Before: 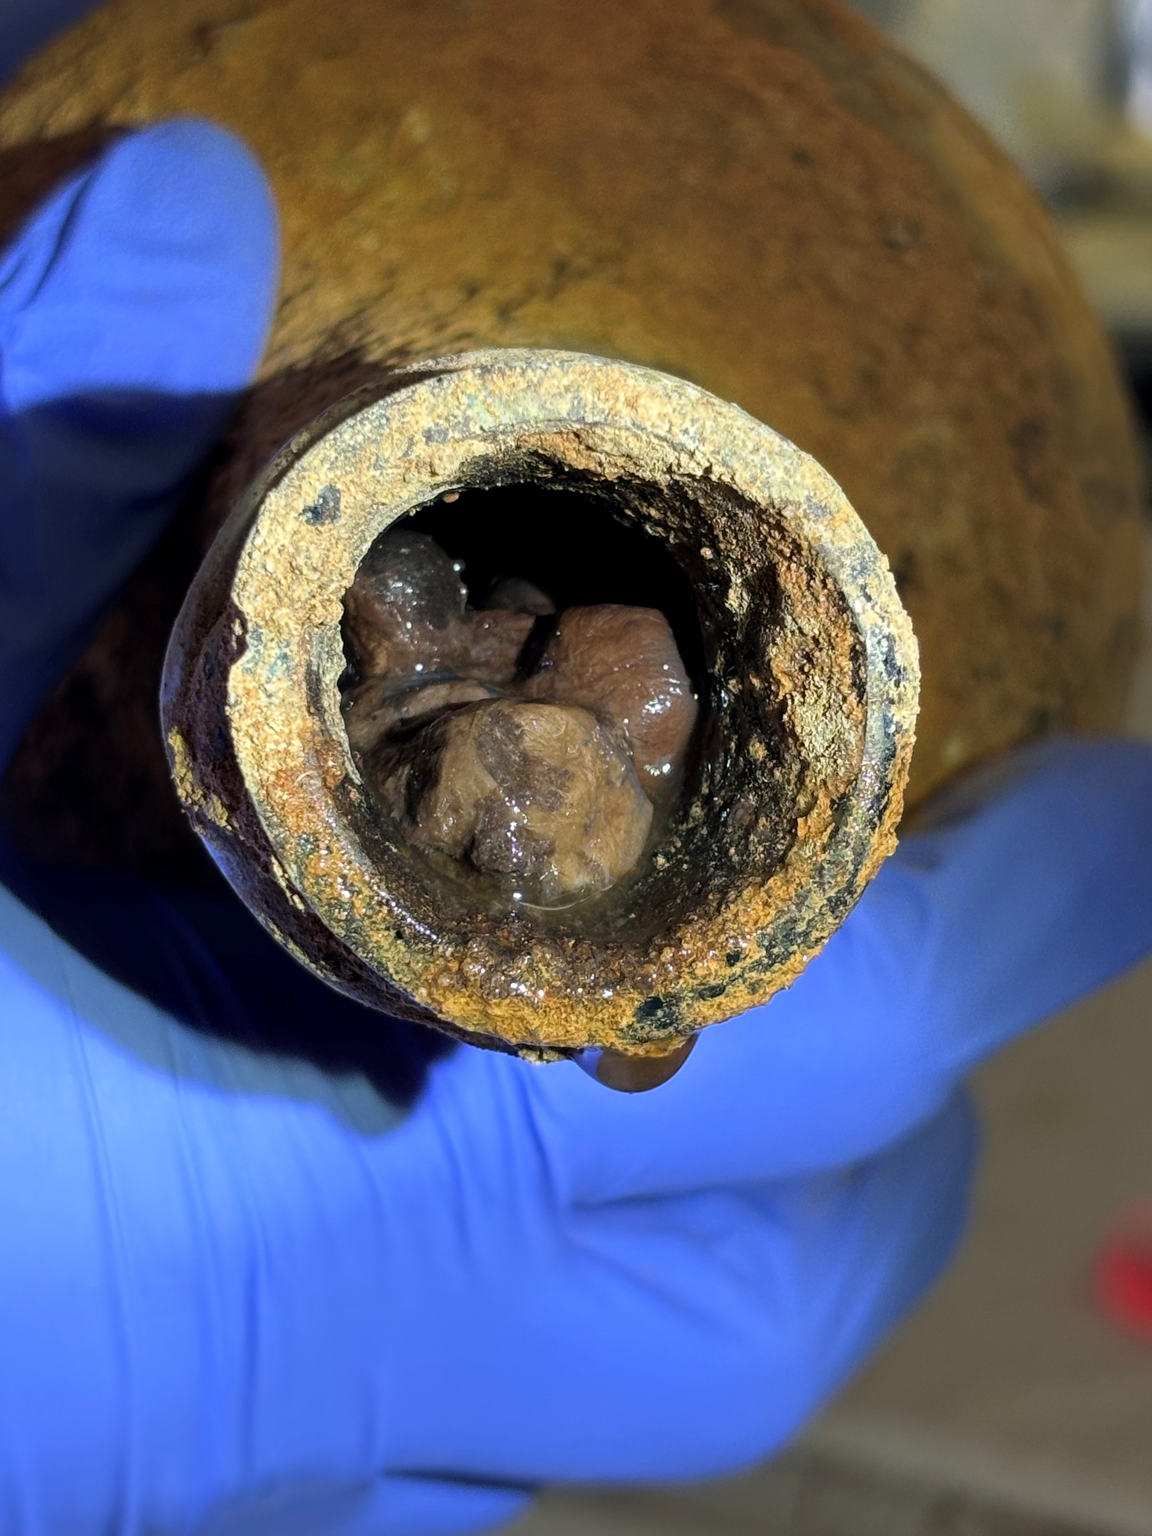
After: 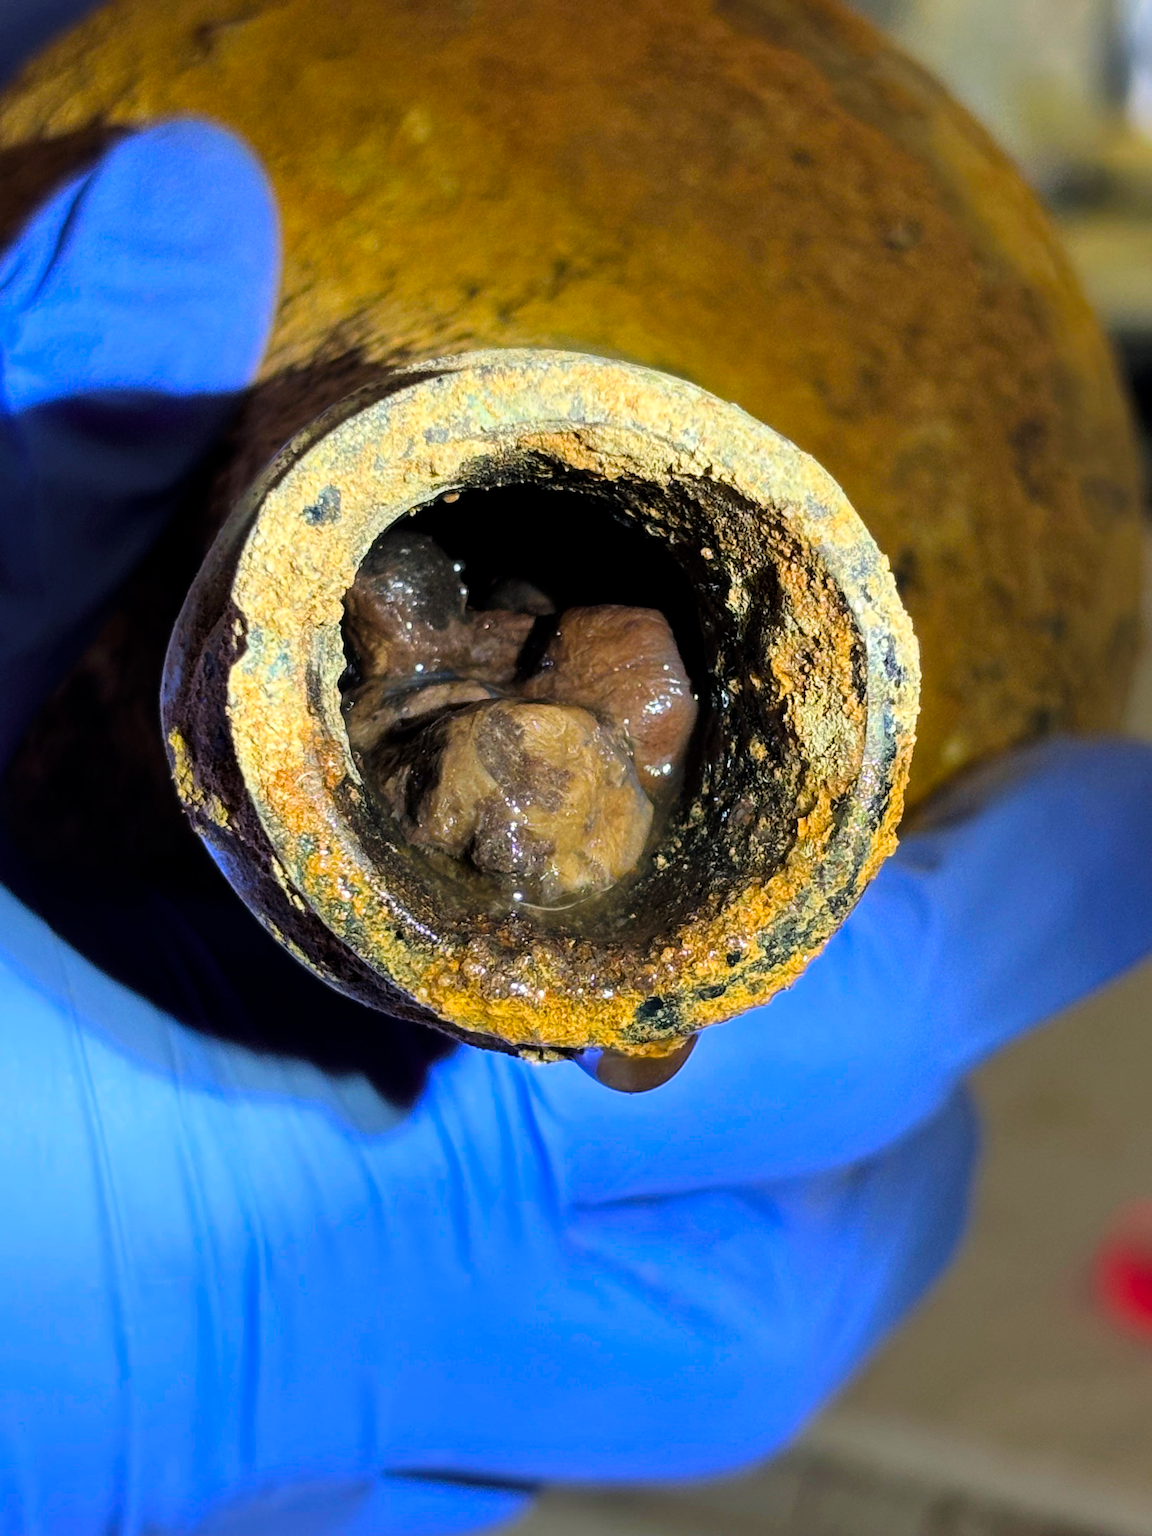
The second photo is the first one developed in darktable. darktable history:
tone curve: curves: ch0 [(0, 0) (0.004, 0.001) (0.133, 0.112) (0.325, 0.362) (0.832, 0.893) (1, 1)], color space Lab, linked channels, preserve colors none
color balance rgb: perceptual saturation grading › global saturation 20%, global vibrance 20%
